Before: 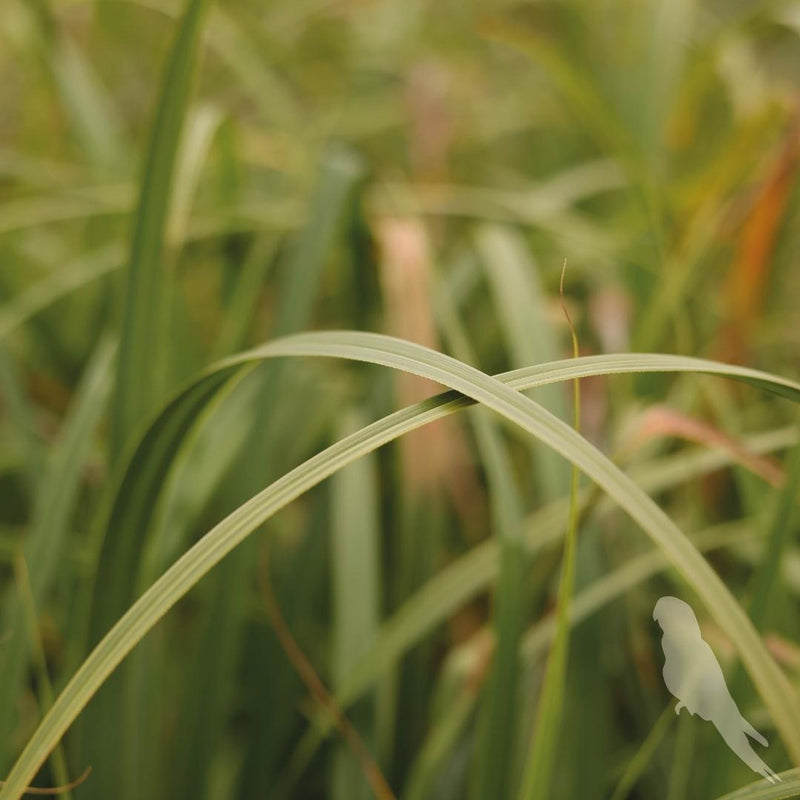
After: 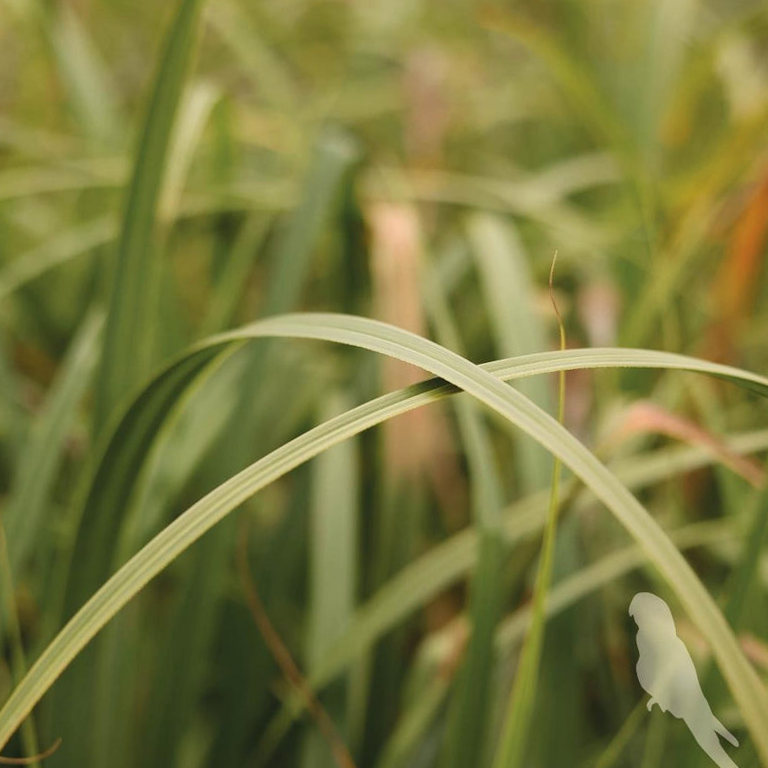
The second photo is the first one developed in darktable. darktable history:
crop and rotate: angle -2.38°
contrast brightness saturation: contrast 0.15, brightness 0.05
